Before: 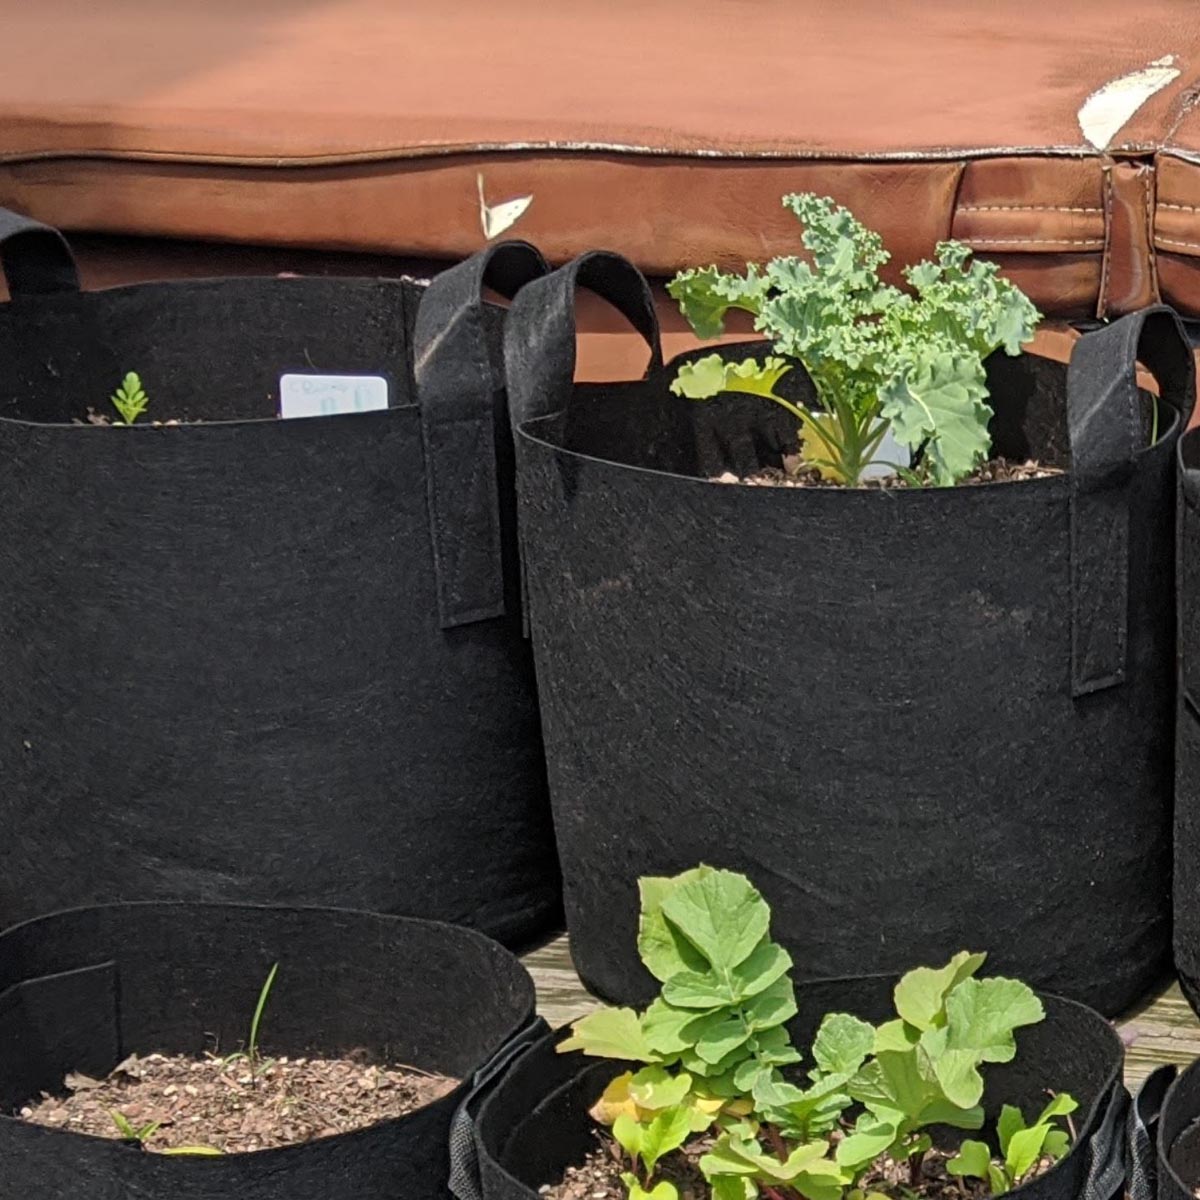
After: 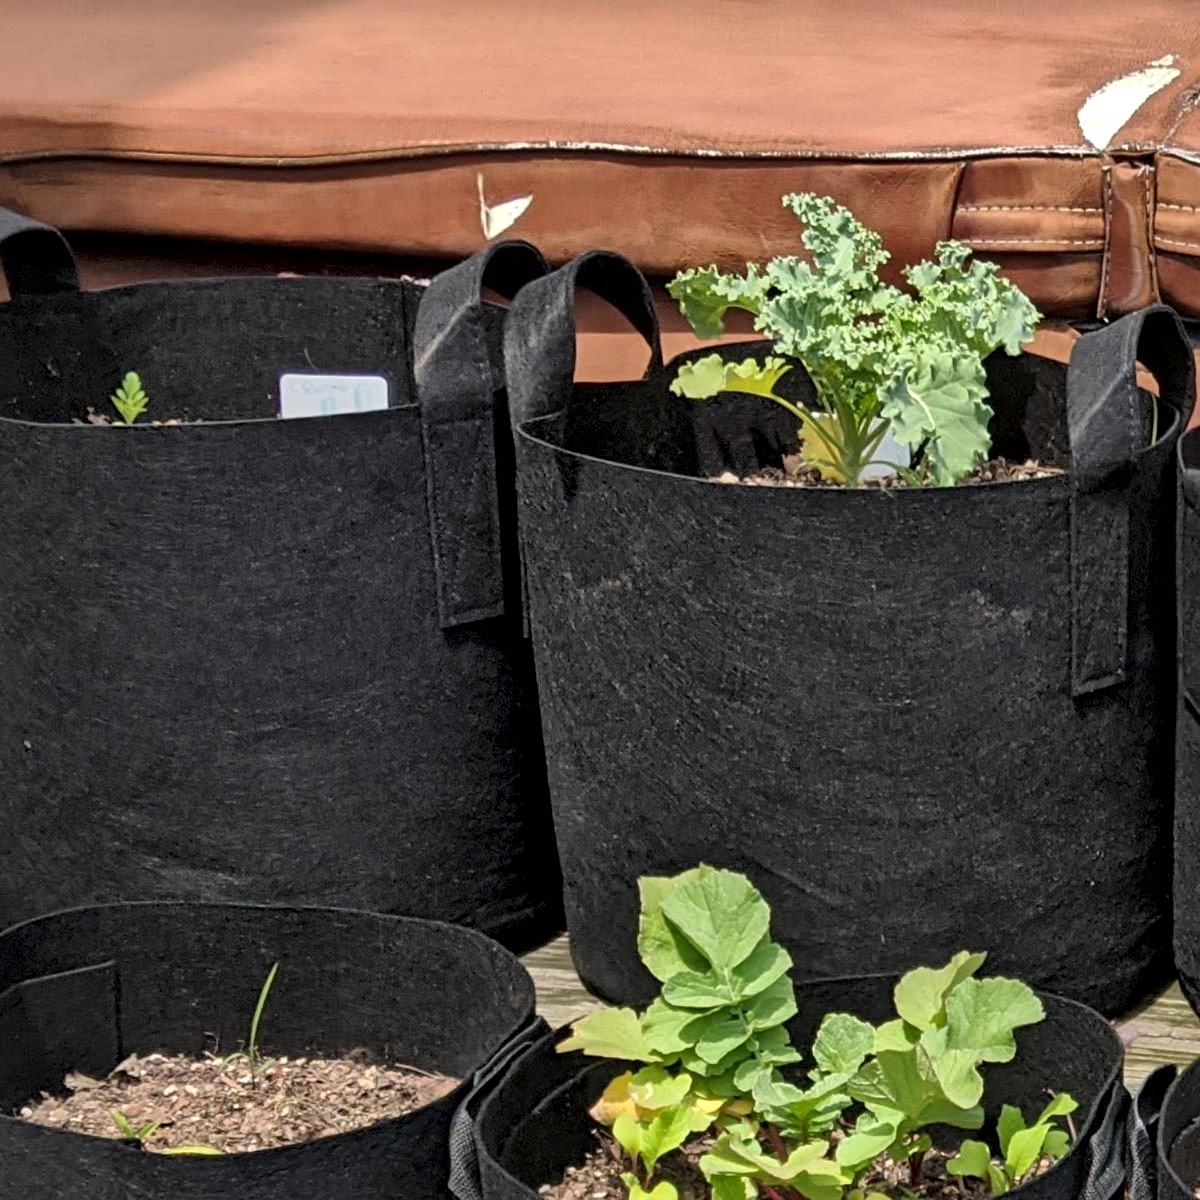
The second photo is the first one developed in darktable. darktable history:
local contrast: mode bilateral grid, contrast 21, coarseness 50, detail 173%, midtone range 0.2
